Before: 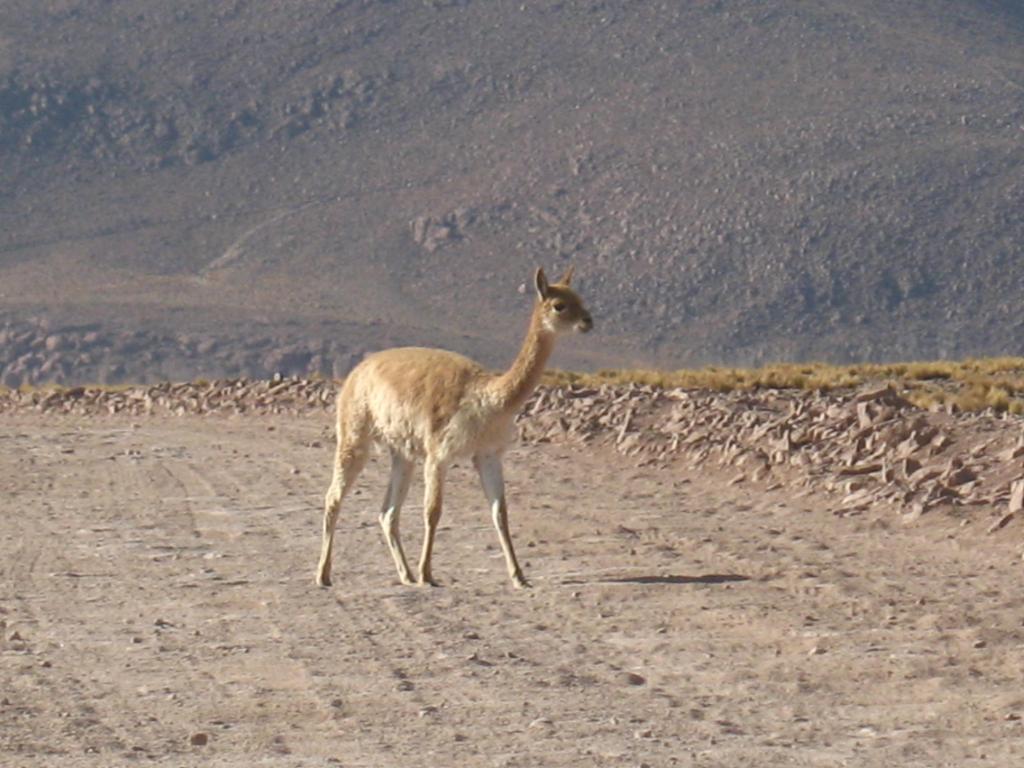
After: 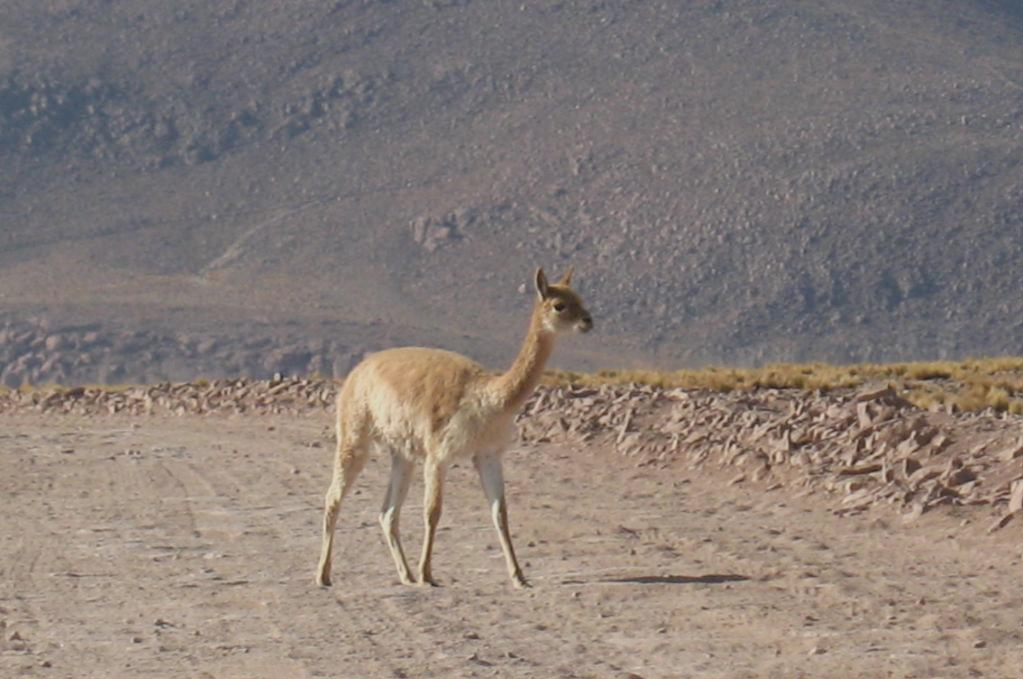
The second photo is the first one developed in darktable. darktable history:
crop and rotate: top 0%, bottom 11.569%
filmic rgb: middle gray luminance 18.29%, black relative exposure -9.02 EV, white relative exposure 3.72 EV, target black luminance 0%, hardness 4.9, latitude 68.33%, contrast 0.953, highlights saturation mix 19.5%, shadows ↔ highlights balance 21.52%
